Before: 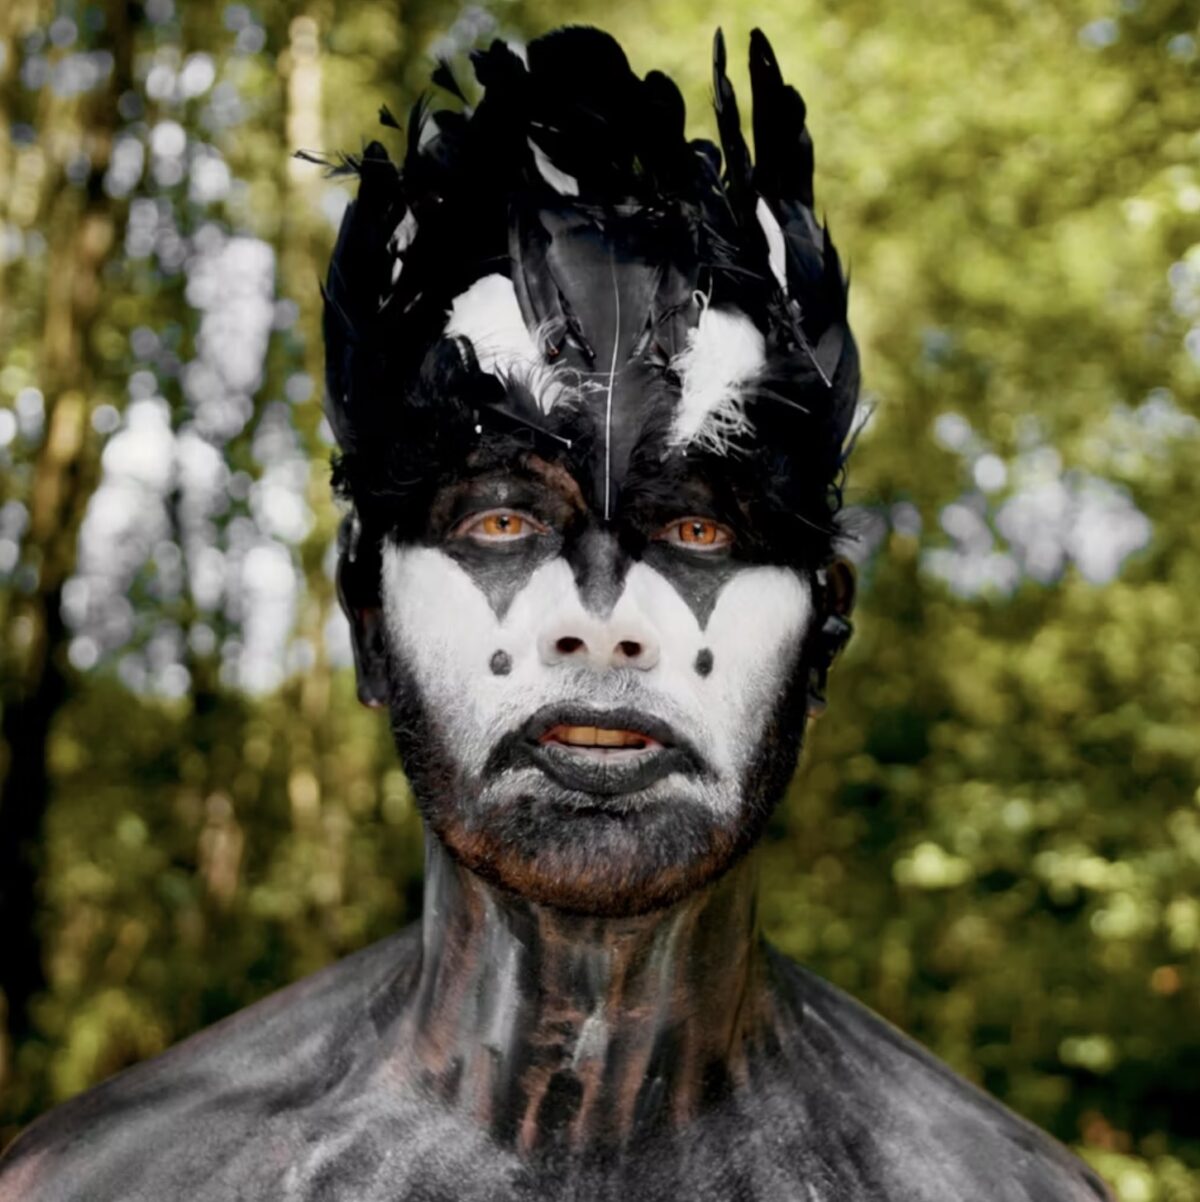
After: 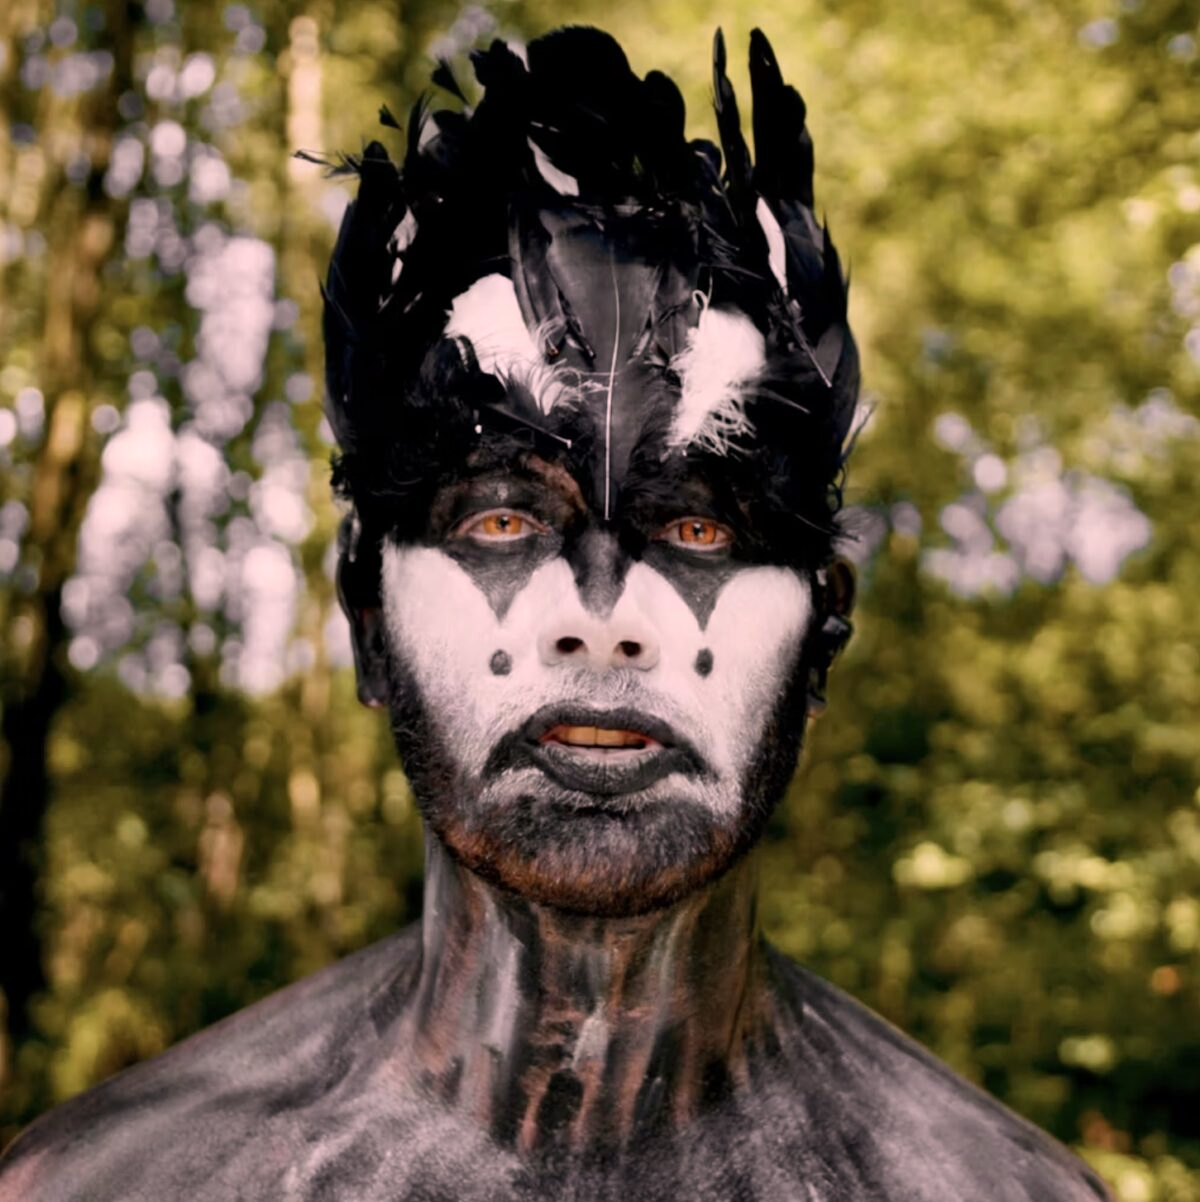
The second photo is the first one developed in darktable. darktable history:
shadows and highlights: shadows 35.69, highlights -35.05, soften with gaussian
color correction: highlights a* 14.59, highlights b* 4.74
